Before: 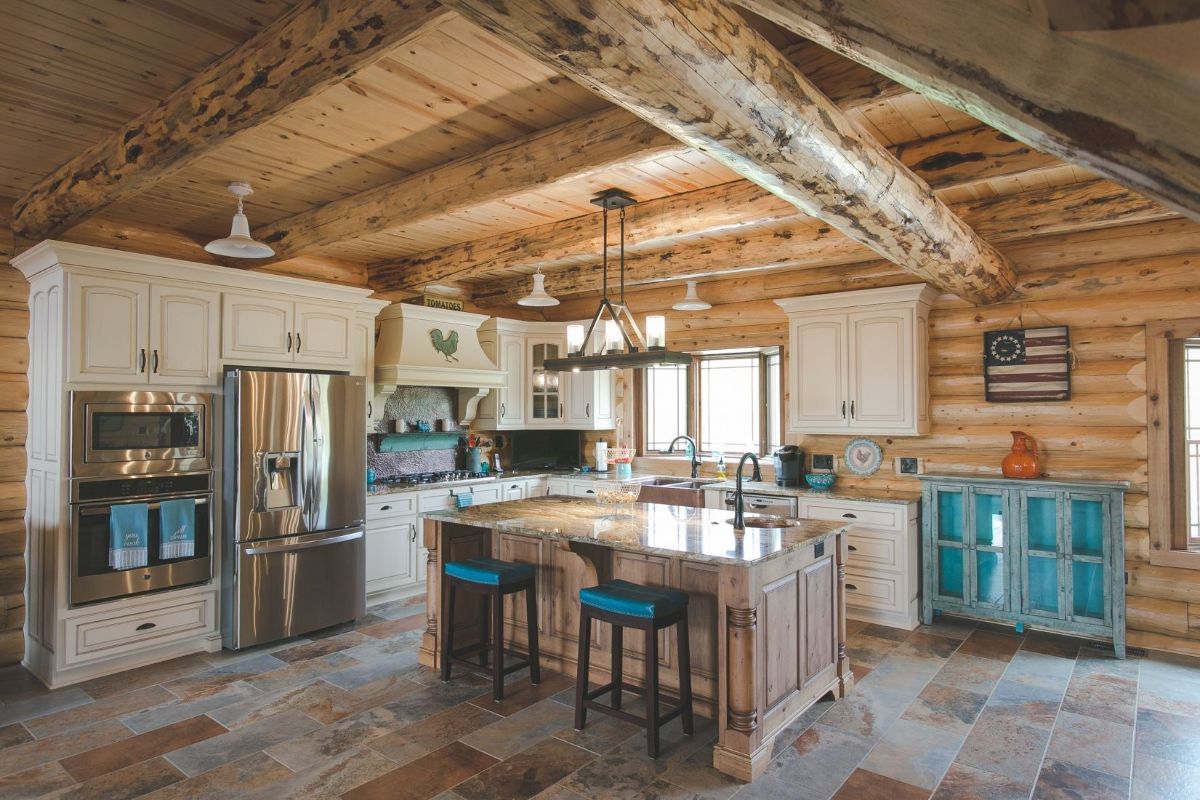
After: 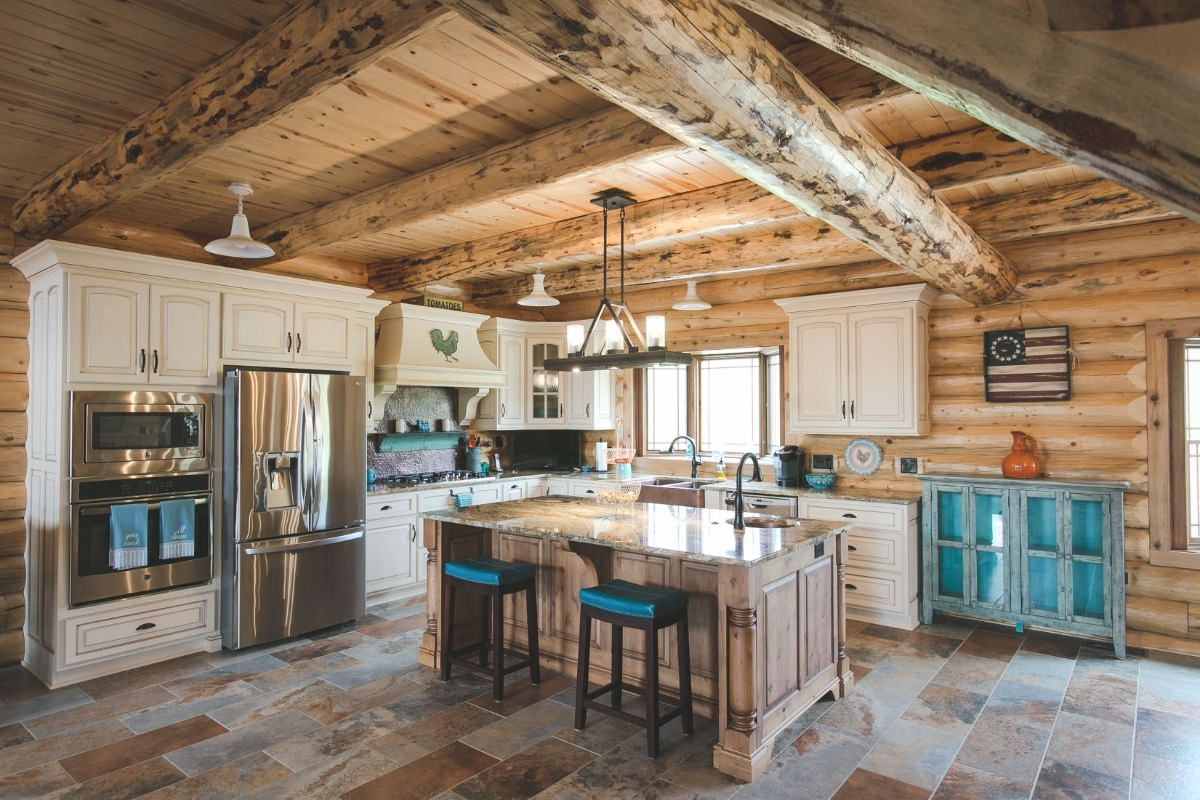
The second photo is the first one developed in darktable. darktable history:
contrast brightness saturation: contrast 0.155, brightness 0.048
